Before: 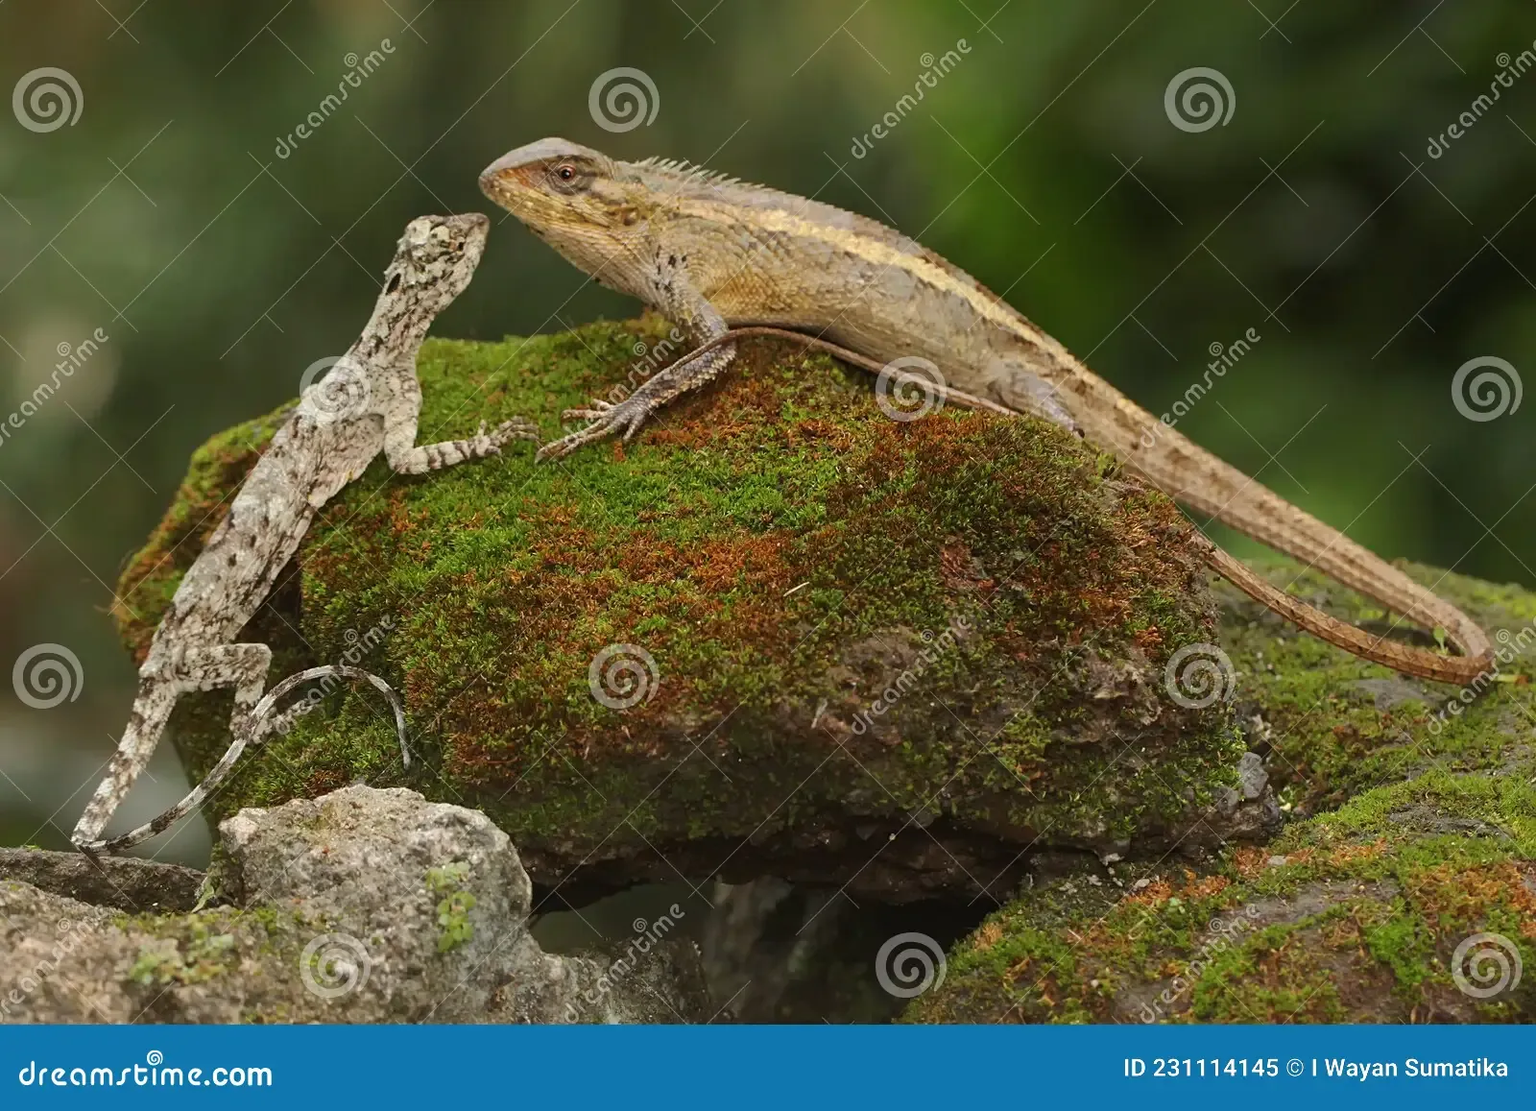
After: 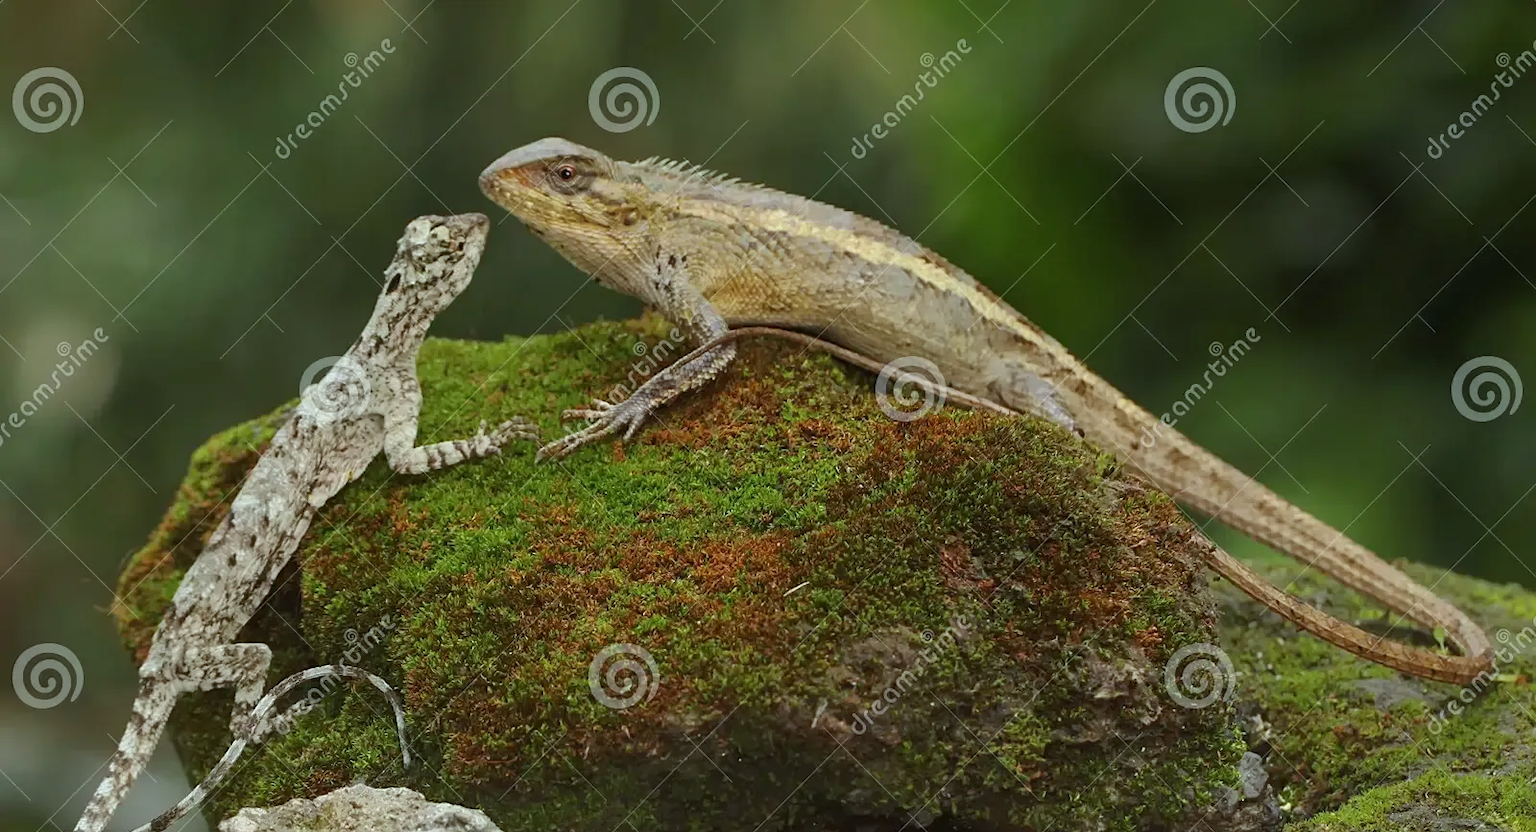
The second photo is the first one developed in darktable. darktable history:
crop: bottom 24.988%
white balance: red 0.925, blue 1.046
